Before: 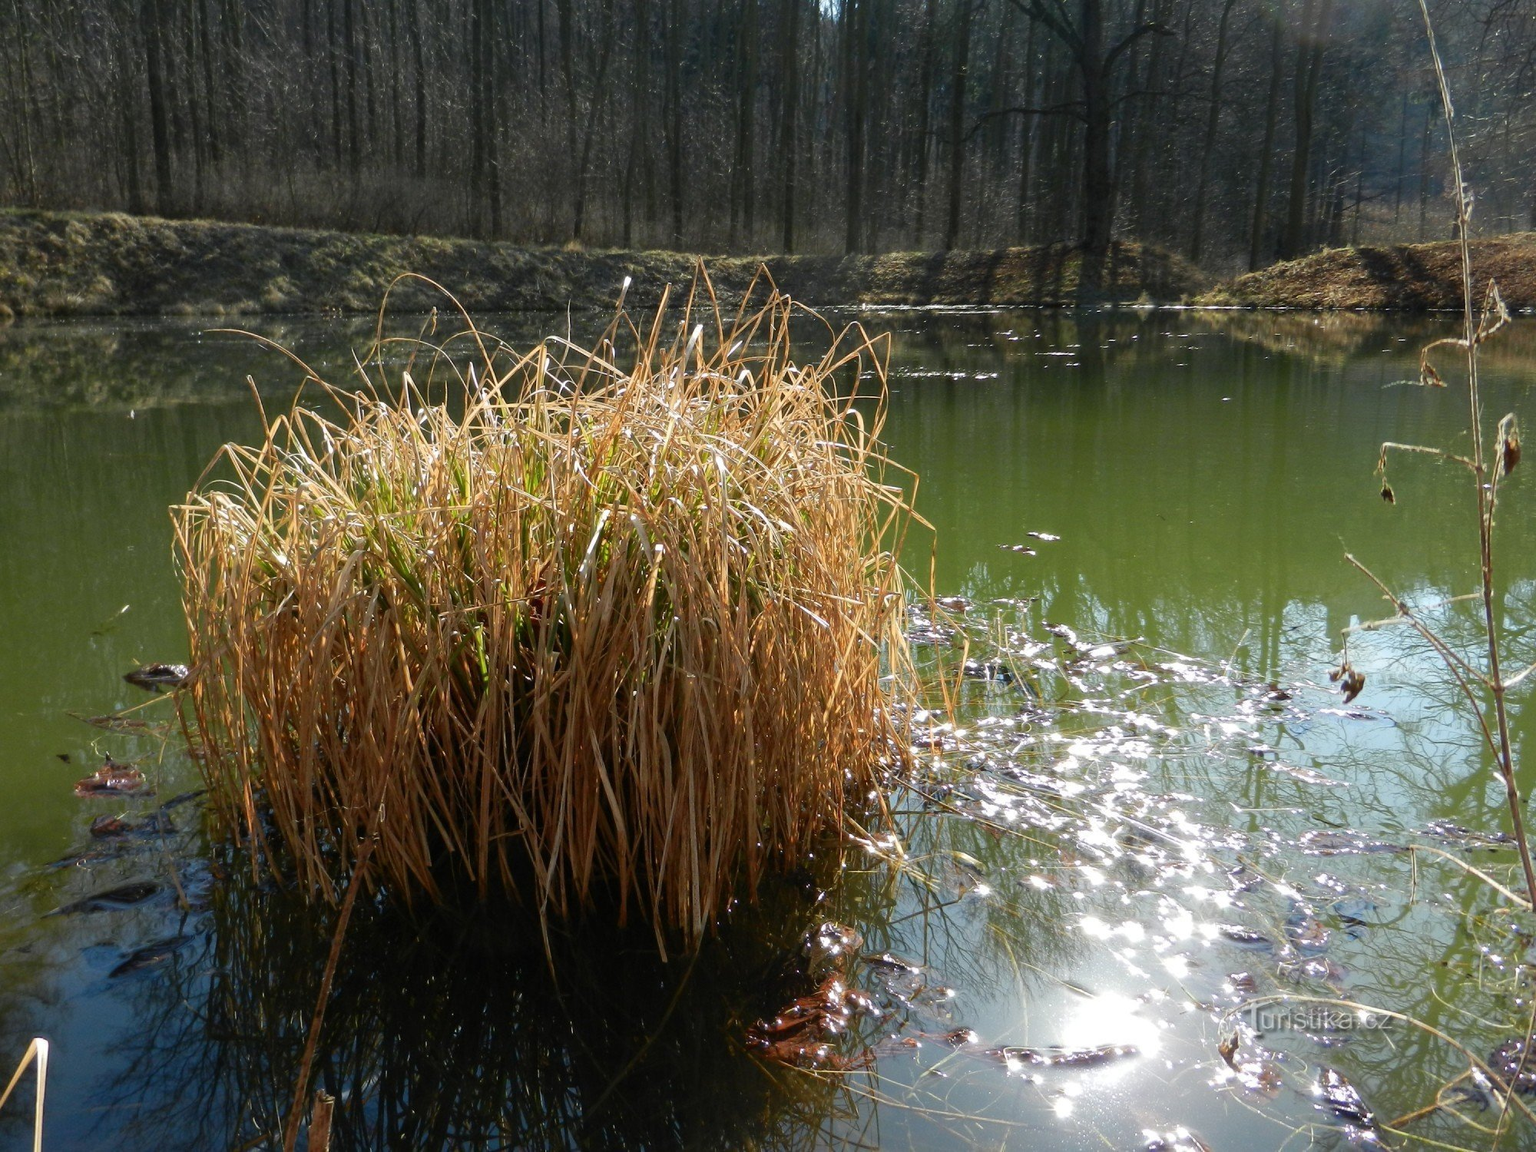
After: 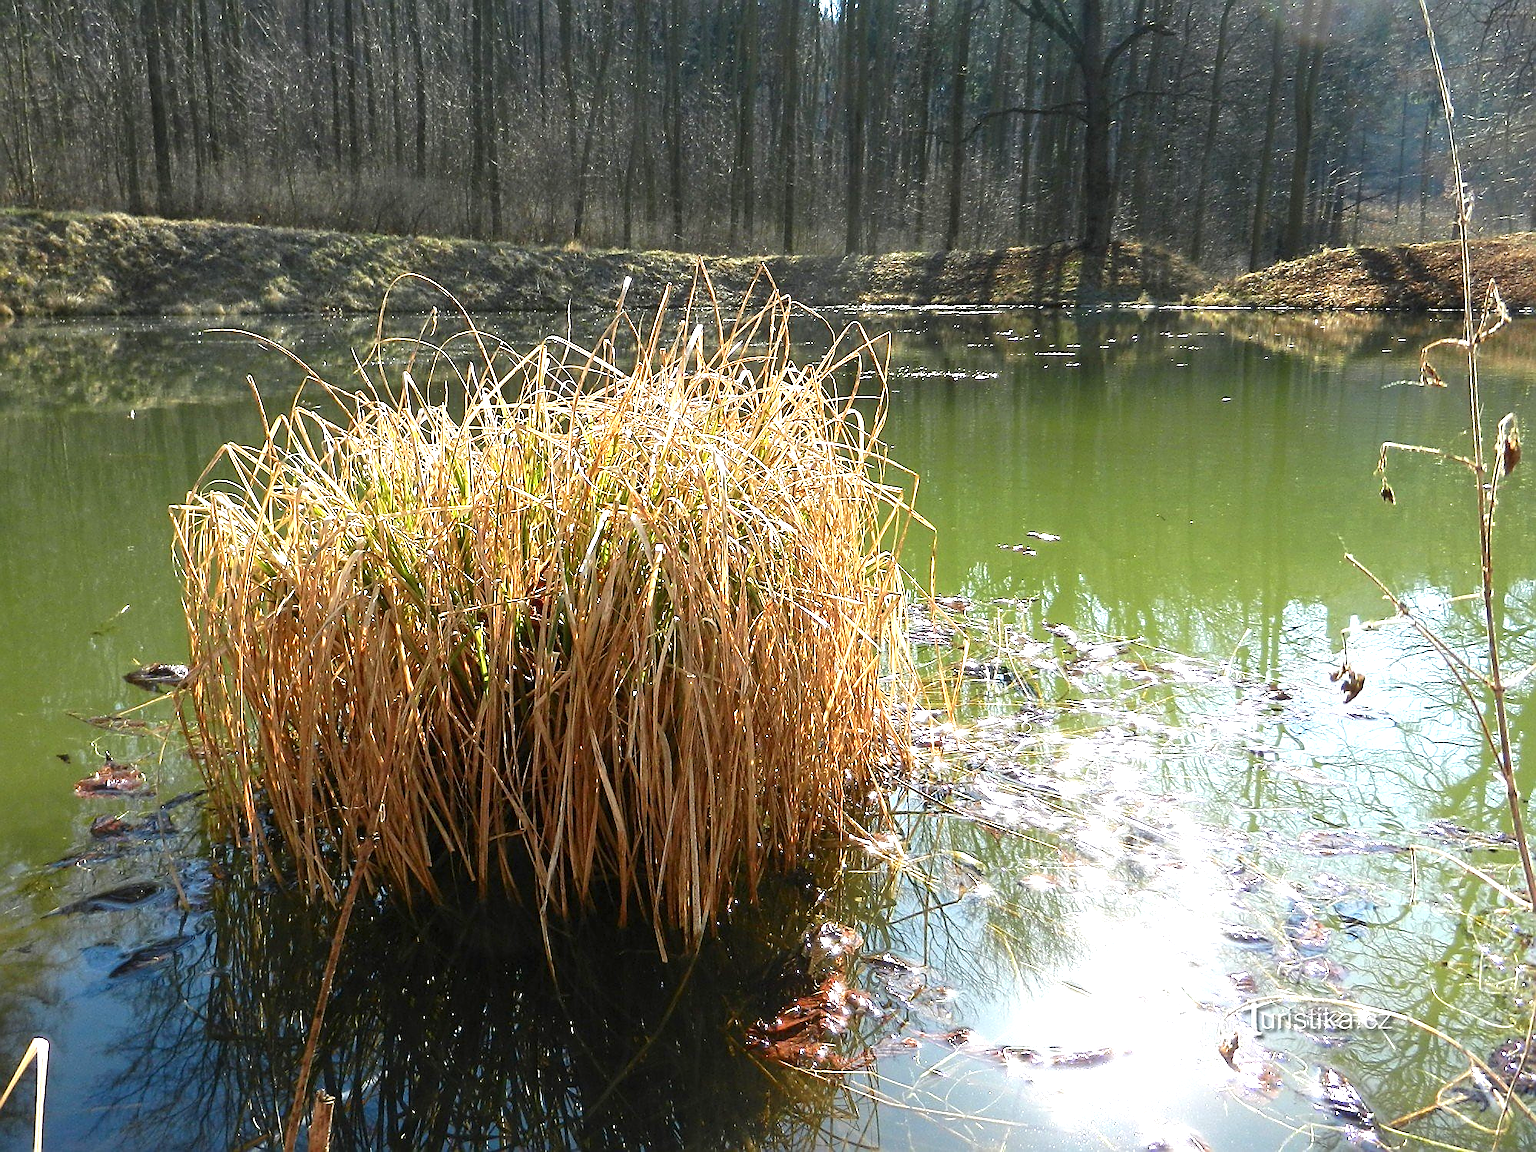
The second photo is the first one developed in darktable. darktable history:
exposure: exposure 1.166 EV, compensate exposure bias true, compensate highlight preservation false
sharpen: radius 1.402, amount 1.236, threshold 0.847
